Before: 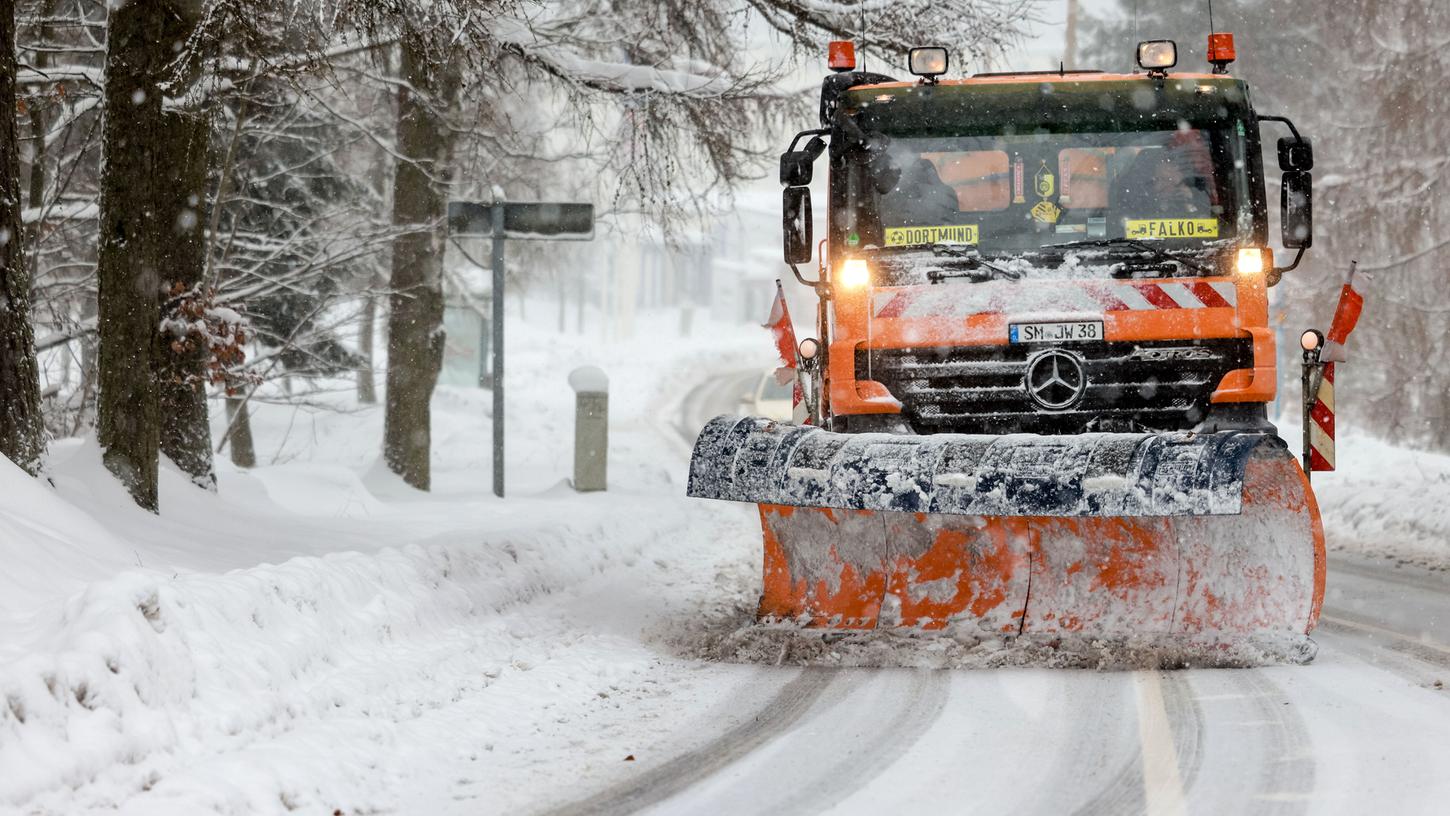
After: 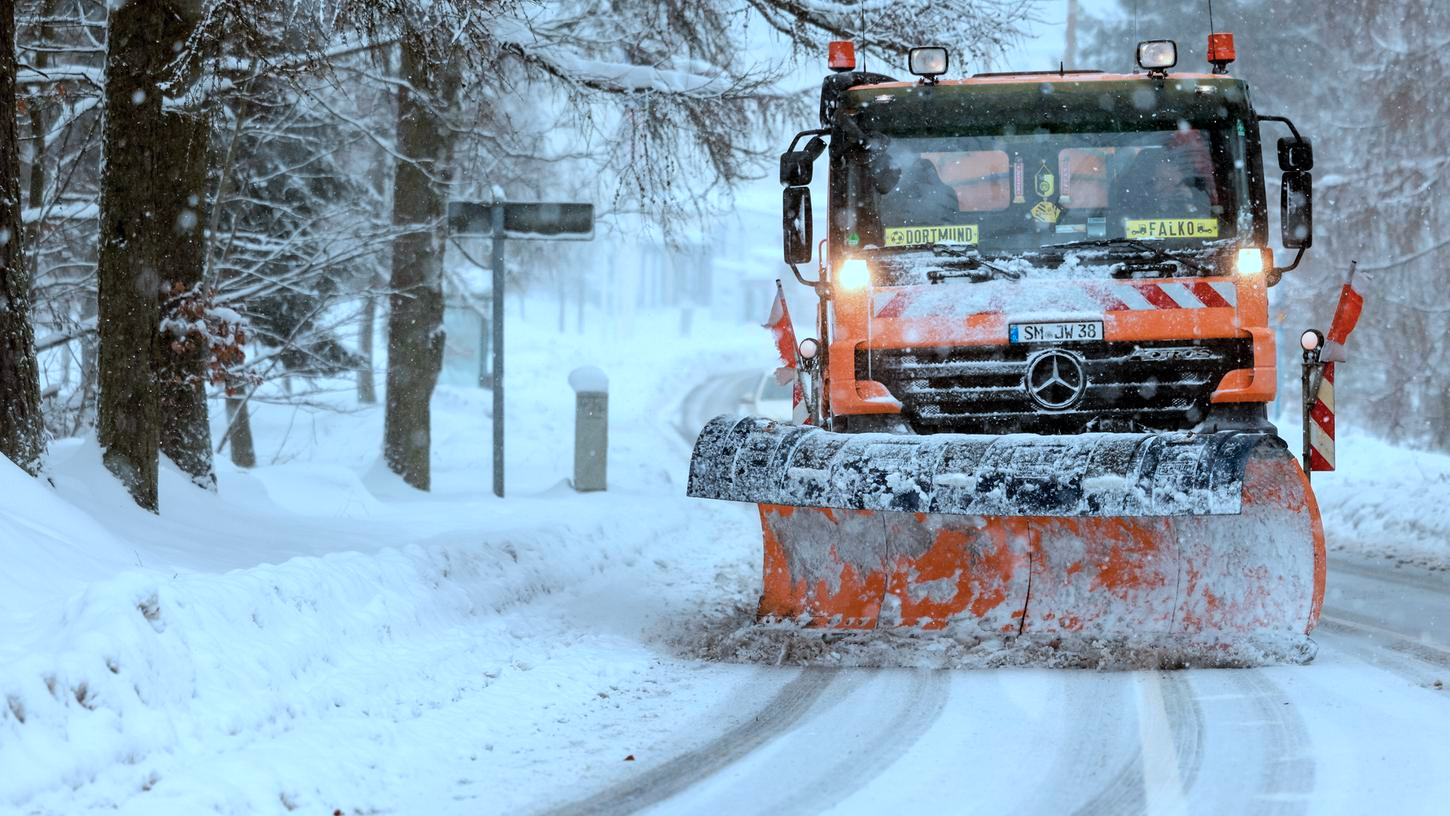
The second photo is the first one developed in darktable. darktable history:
color correction: highlights a* -9.04, highlights b* -23.66
